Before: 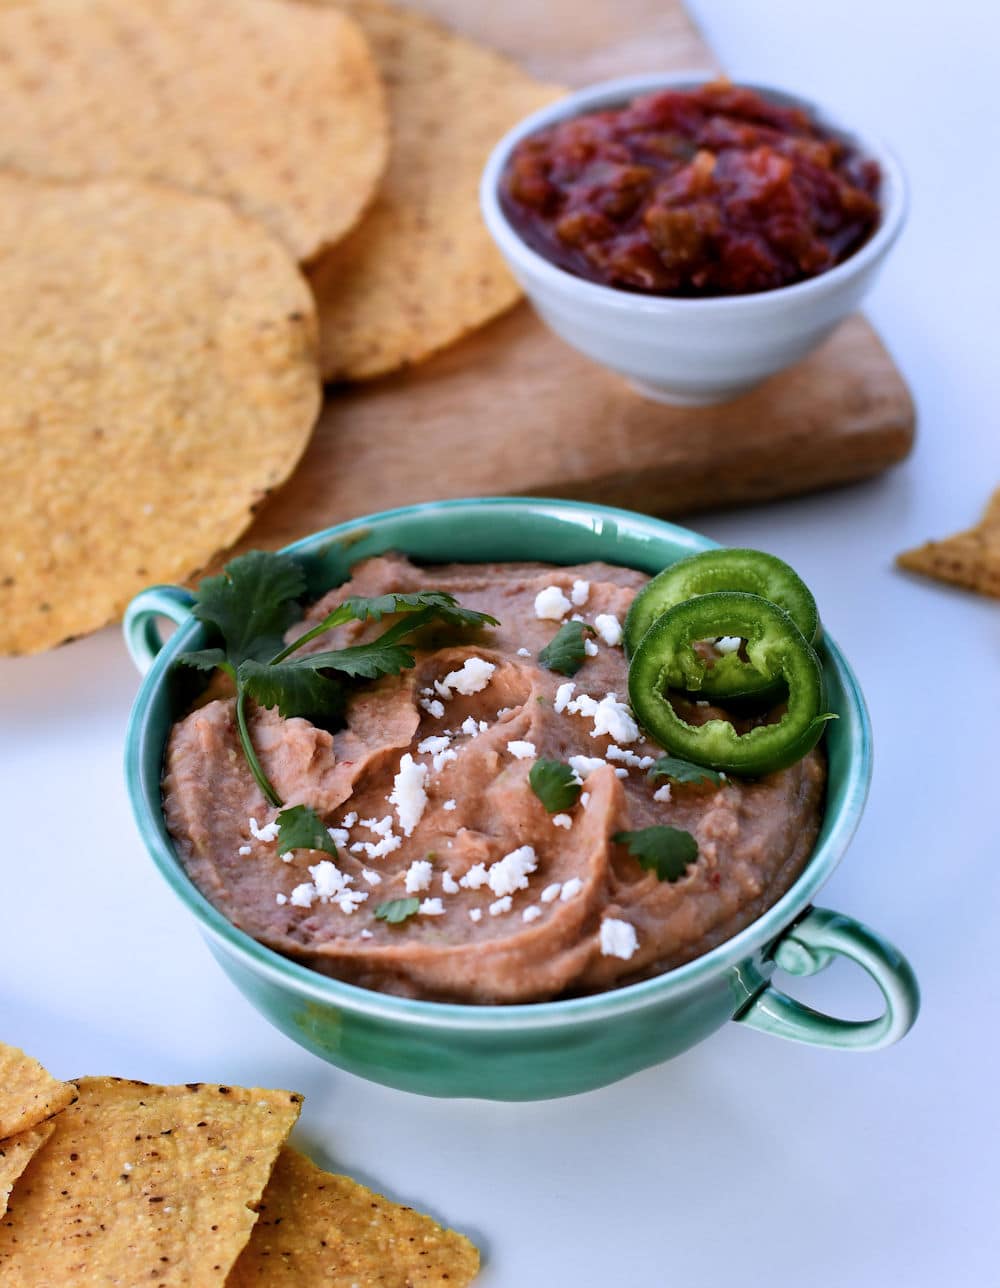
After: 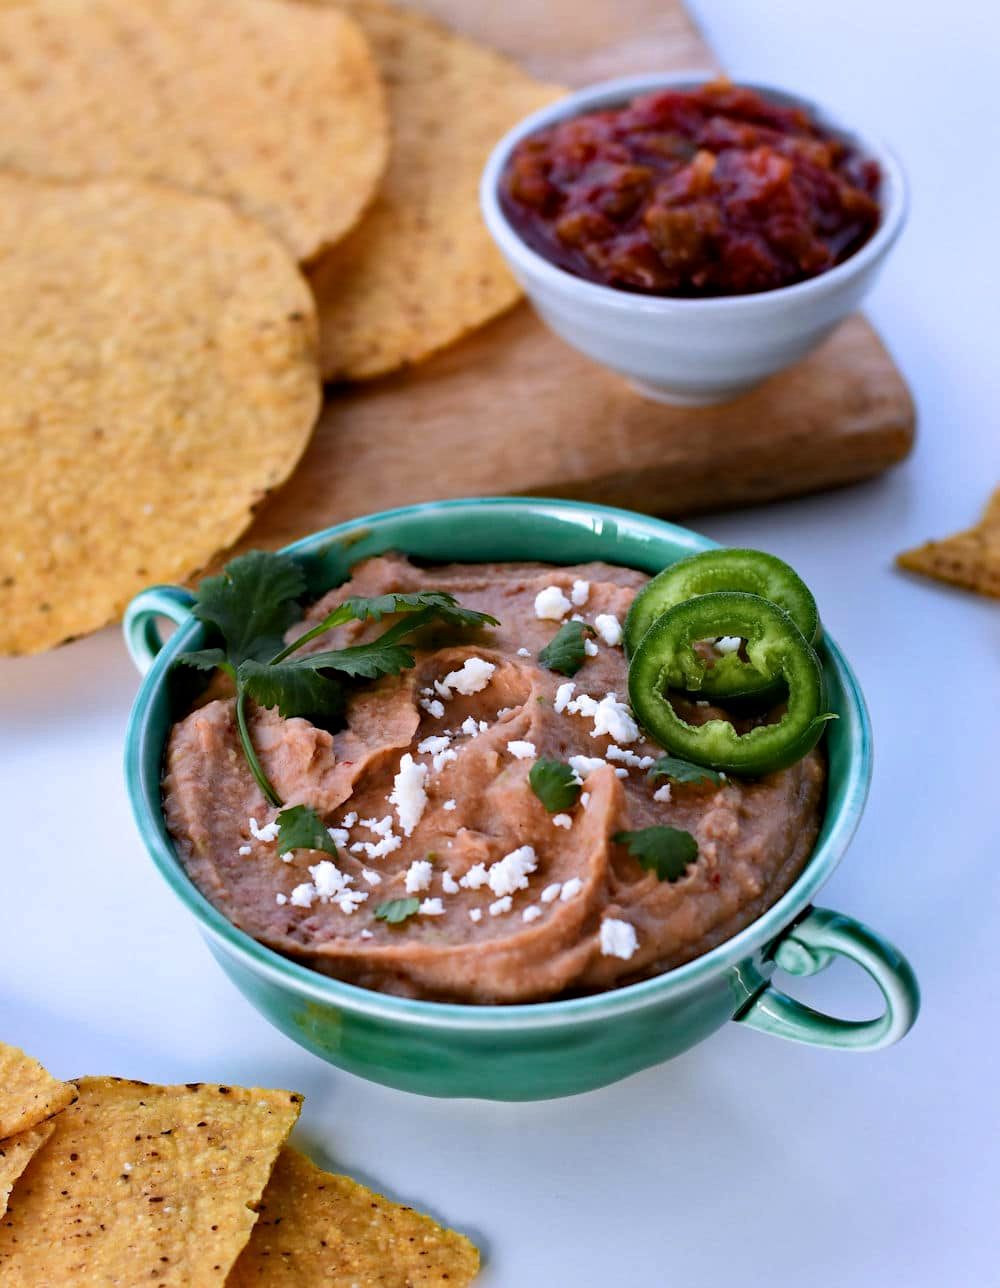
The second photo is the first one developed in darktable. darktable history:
haze removal: strength 0.25, distance 0.25, compatibility mode true, adaptive false
